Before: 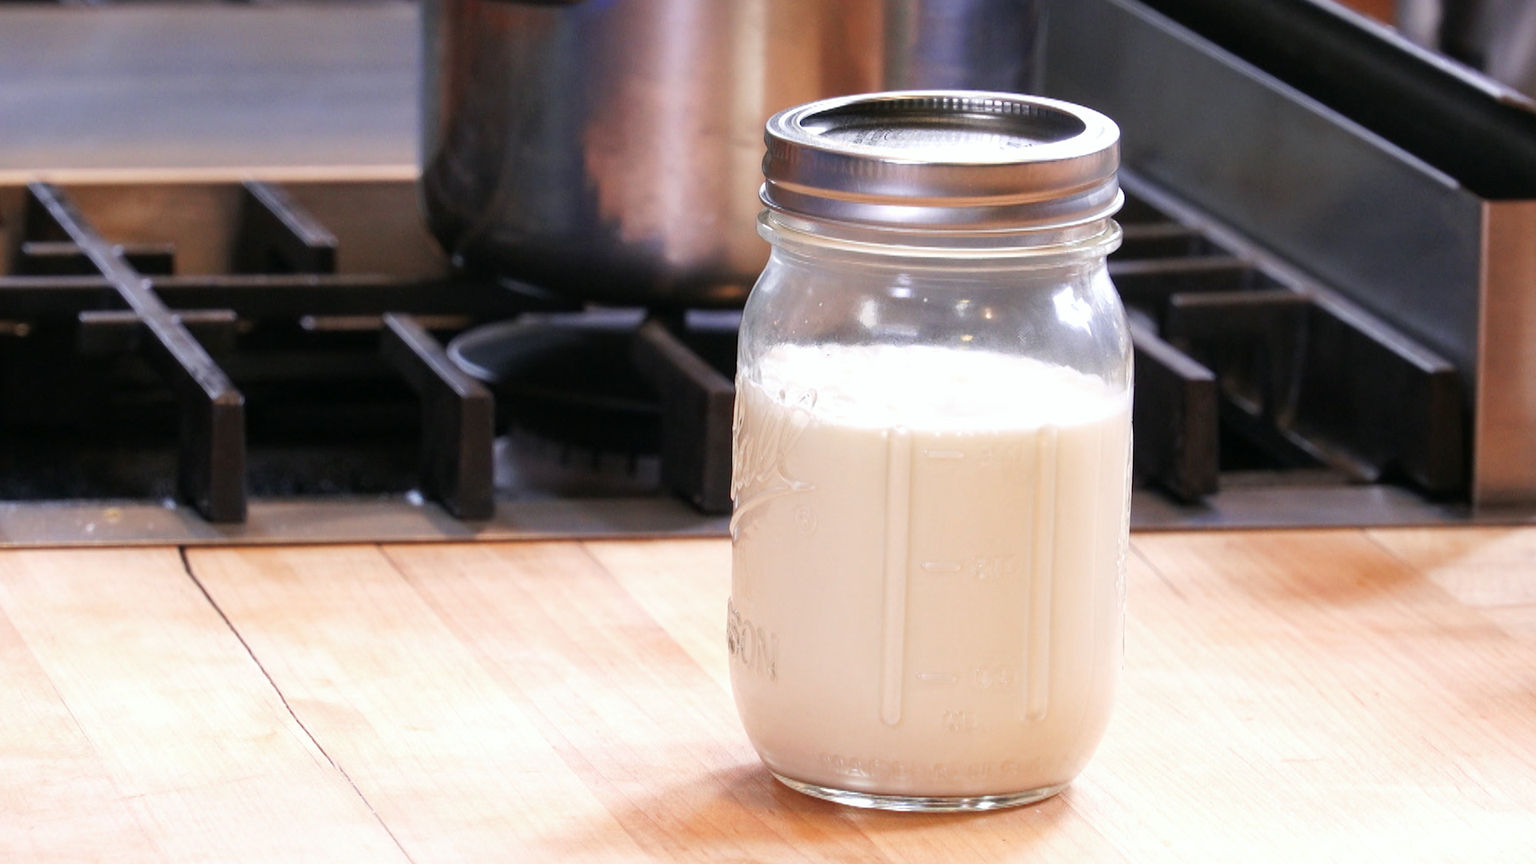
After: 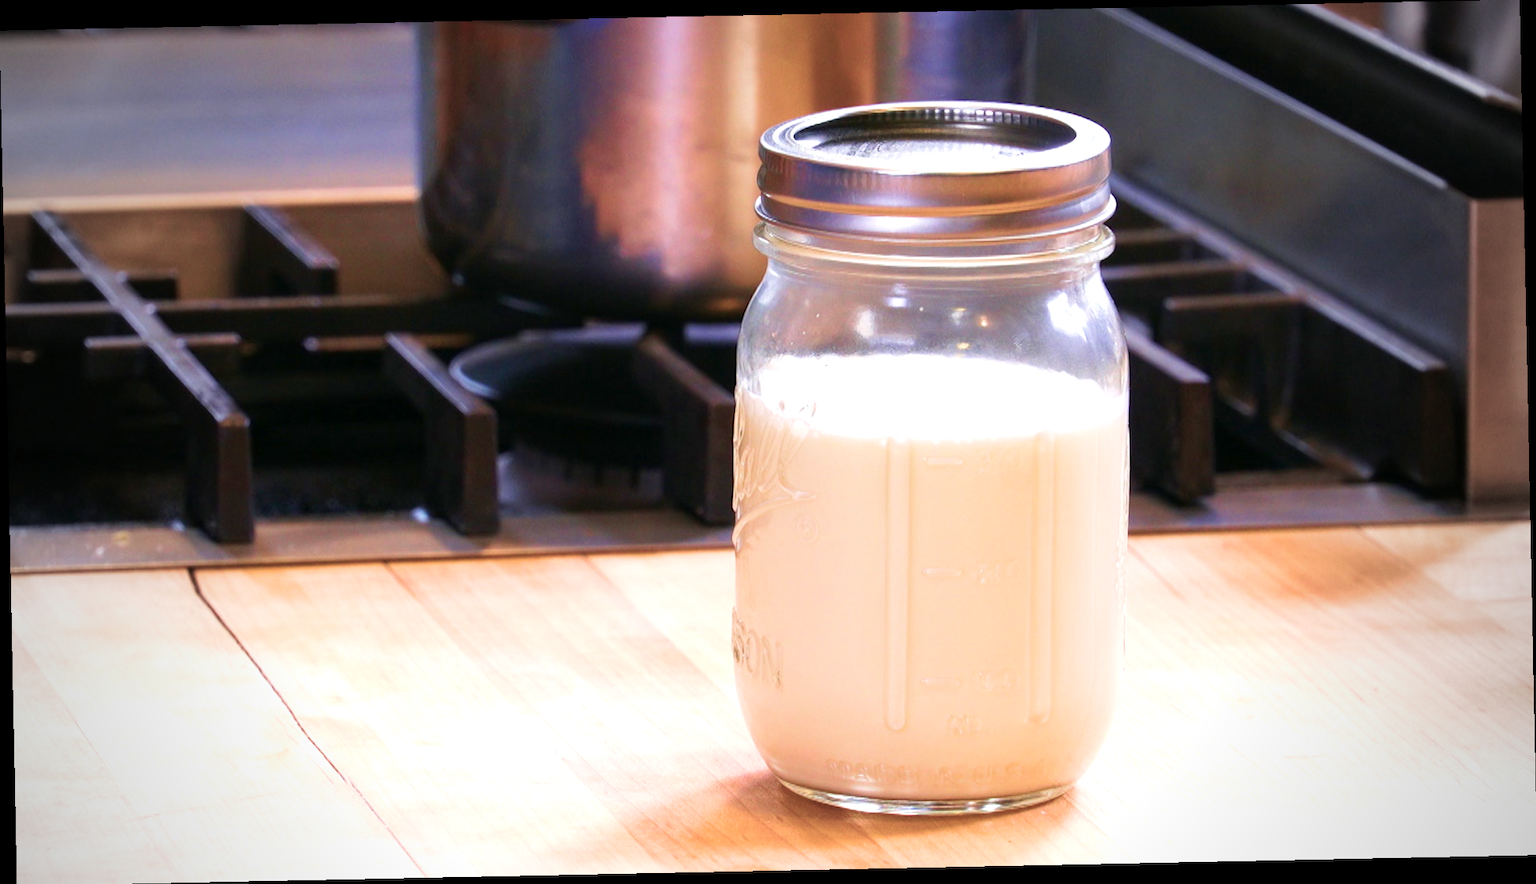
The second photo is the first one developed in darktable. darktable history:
shadows and highlights: shadows -12.5, white point adjustment 4, highlights 28.33
velvia: strength 74%
rotate and perspective: rotation -1.17°, automatic cropping off
vignetting: fall-off start 67.15%, brightness -0.442, saturation -0.691, width/height ratio 1.011, unbound false
